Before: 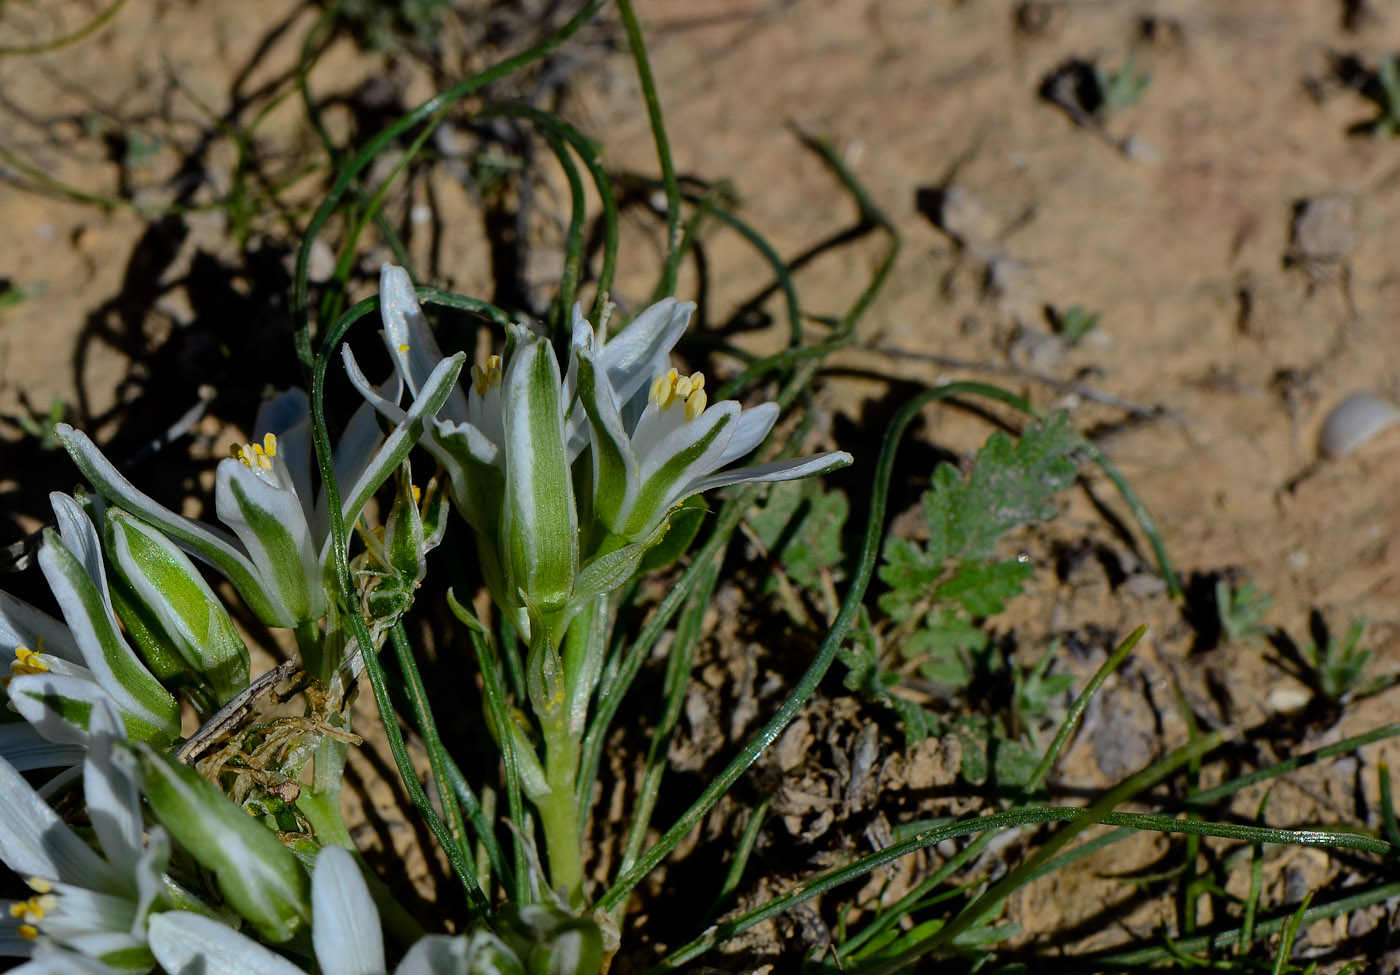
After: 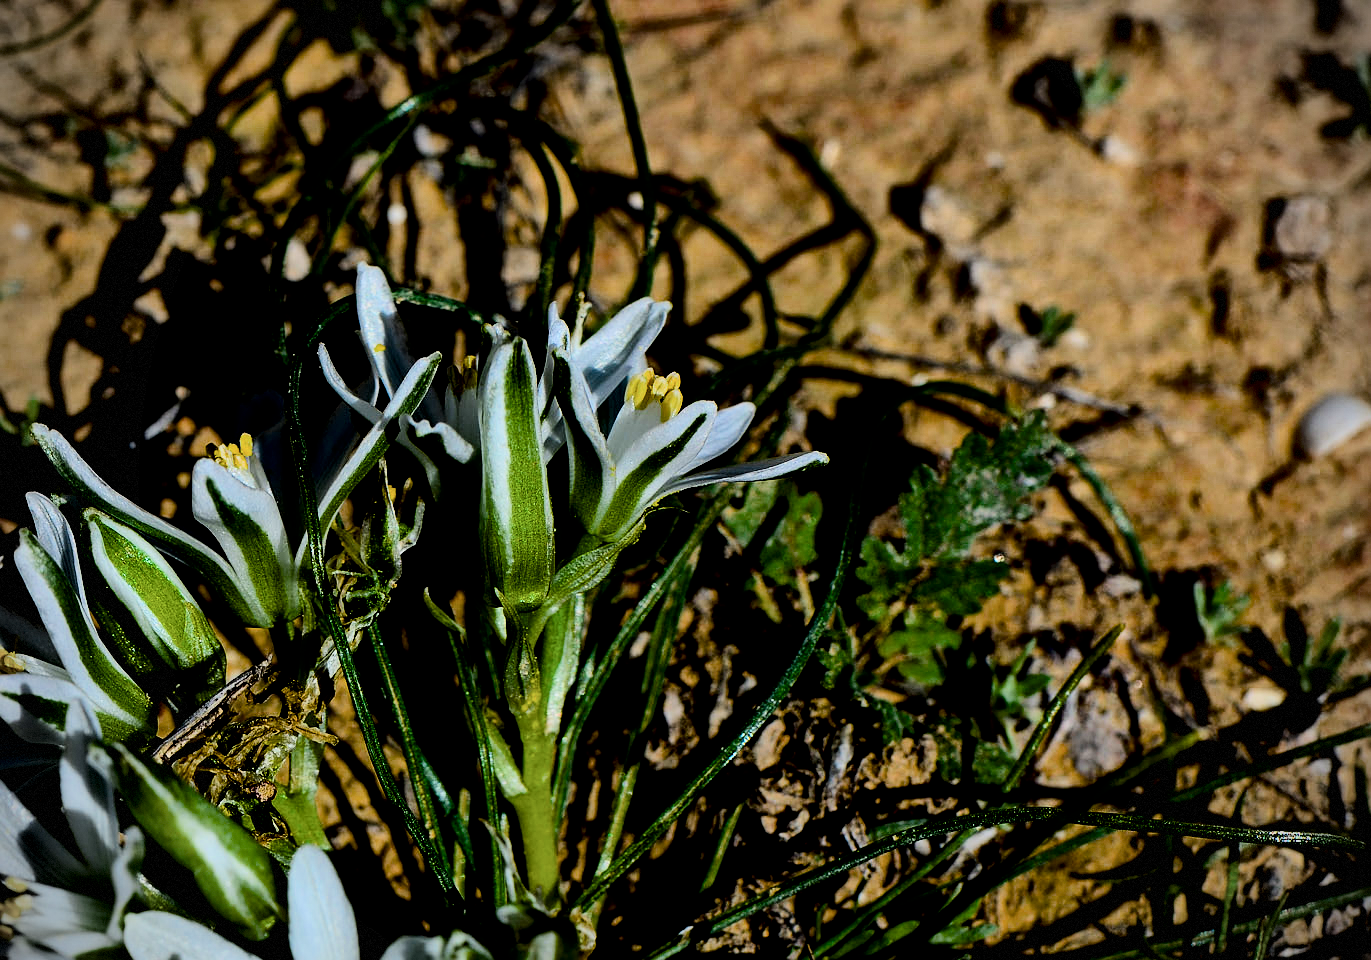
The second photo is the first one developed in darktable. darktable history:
crop: left 1.724%, right 0.282%, bottom 1.487%
sharpen: radius 1.231, amount 0.305, threshold 0.112
filmic rgb: black relative exposure -3 EV, white relative exposure 4.56 EV, threshold 3.01 EV, hardness 1.73, contrast 1.253, iterations of high-quality reconstruction 10, enable highlight reconstruction true
exposure: exposure 0.202 EV, compensate highlight preservation false
local contrast: mode bilateral grid, contrast 25, coarseness 60, detail 150%, midtone range 0.2
color balance rgb: linear chroma grading › global chroma 19.531%, perceptual saturation grading › global saturation 30.624%, saturation formula JzAzBz (2021)
contrast brightness saturation: contrast 0.288
vignetting: fall-off start 79.84%, dithering 8-bit output
